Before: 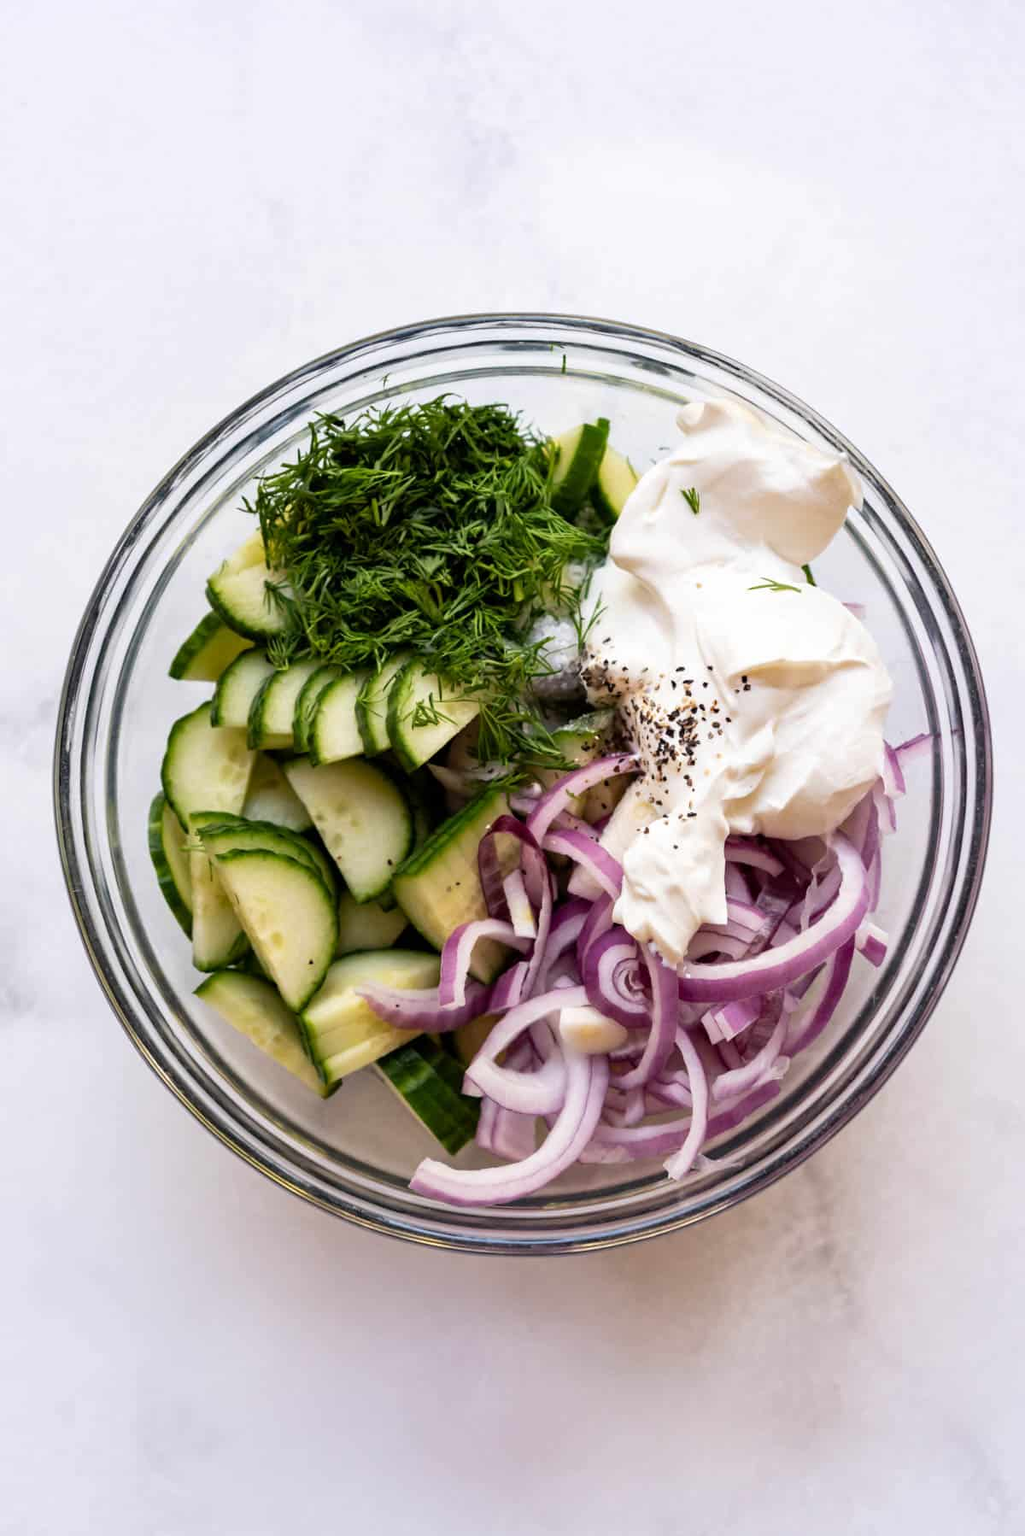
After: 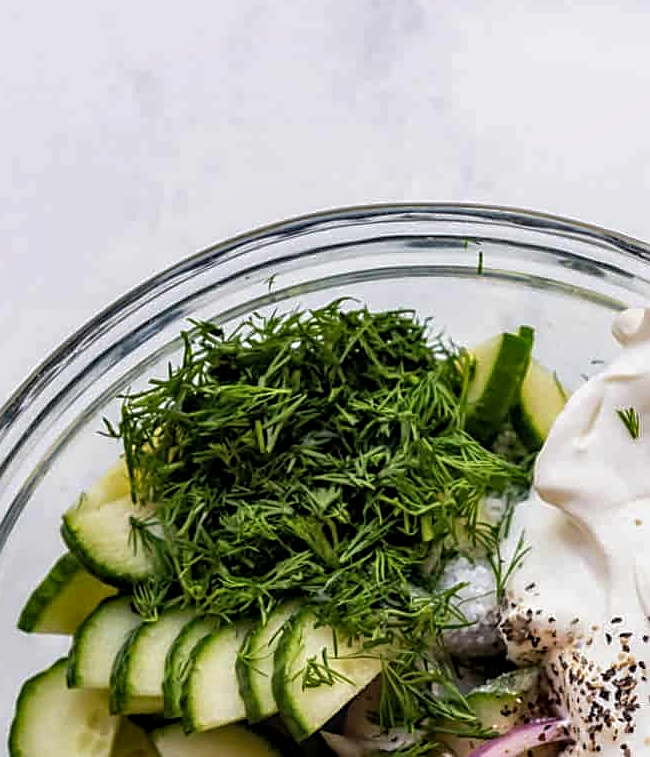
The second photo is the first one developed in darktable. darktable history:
shadows and highlights: shadows 24.85, white point adjustment -2.88, highlights -29.89
sharpen: on, module defaults
crop: left 15.064%, top 9.12%, right 30.709%, bottom 48.738%
local contrast: detail 130%
